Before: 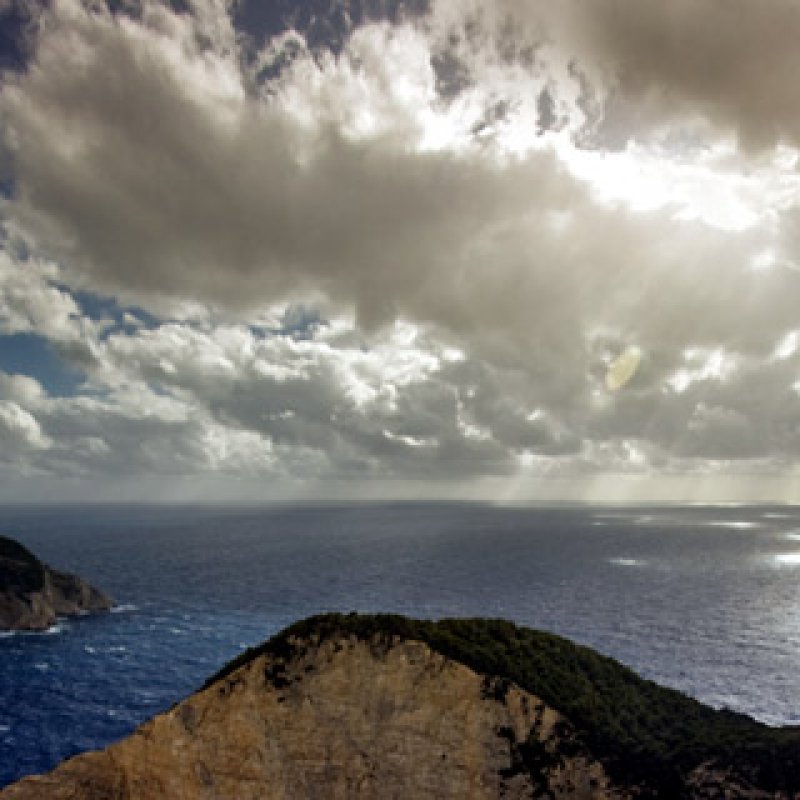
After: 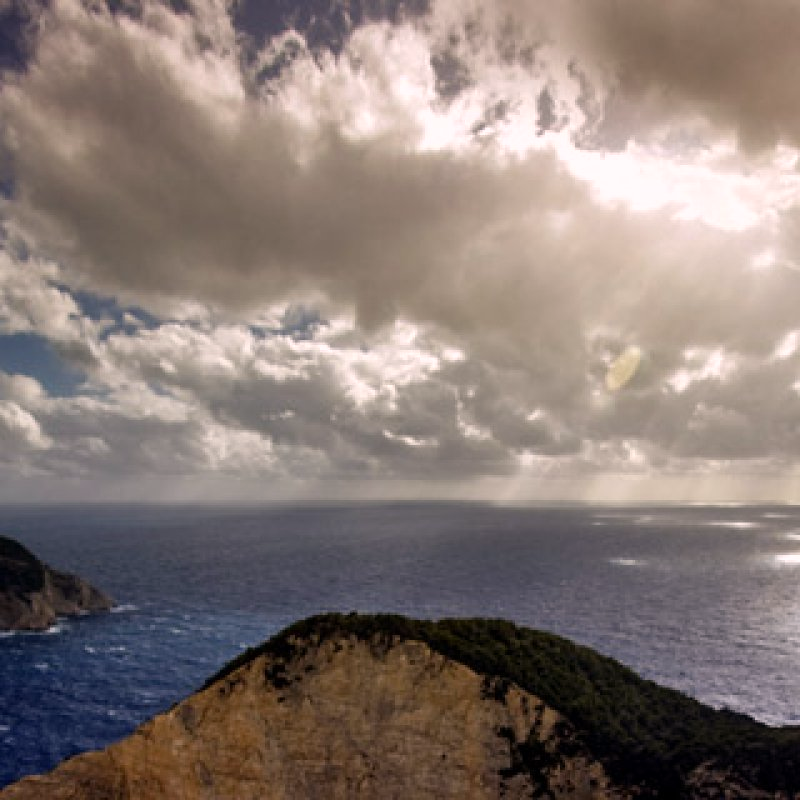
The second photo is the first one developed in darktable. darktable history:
color calibration: output R [1.063, -0.012, -0.003, 0], output B [-0.079, 0.047, 1, 0], illuminant same as pipeline (D50), adaptation XYZ, x 0.346, y 0.357, temperature 5015.25 K
